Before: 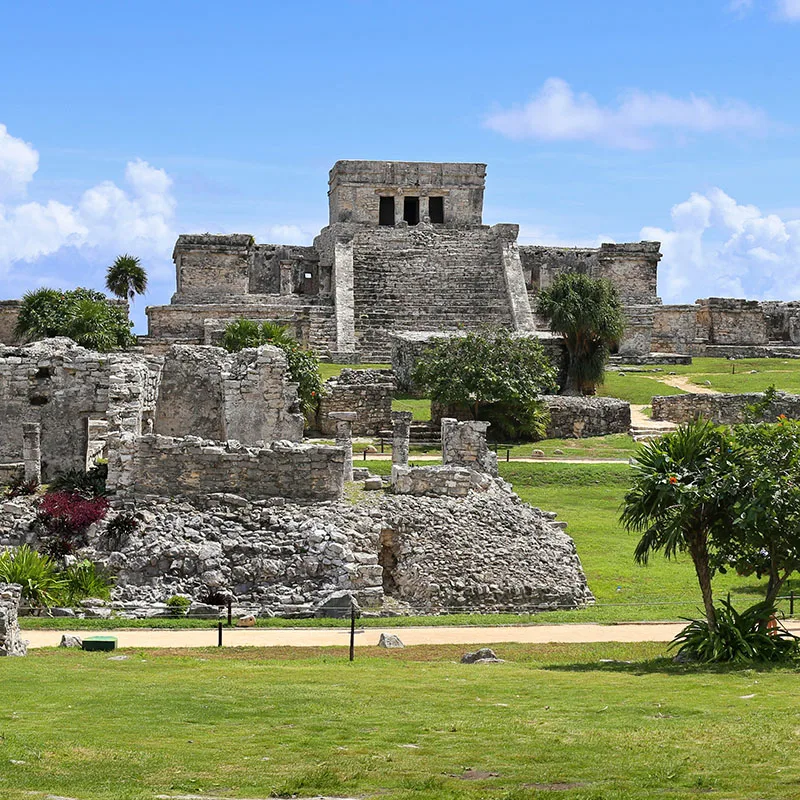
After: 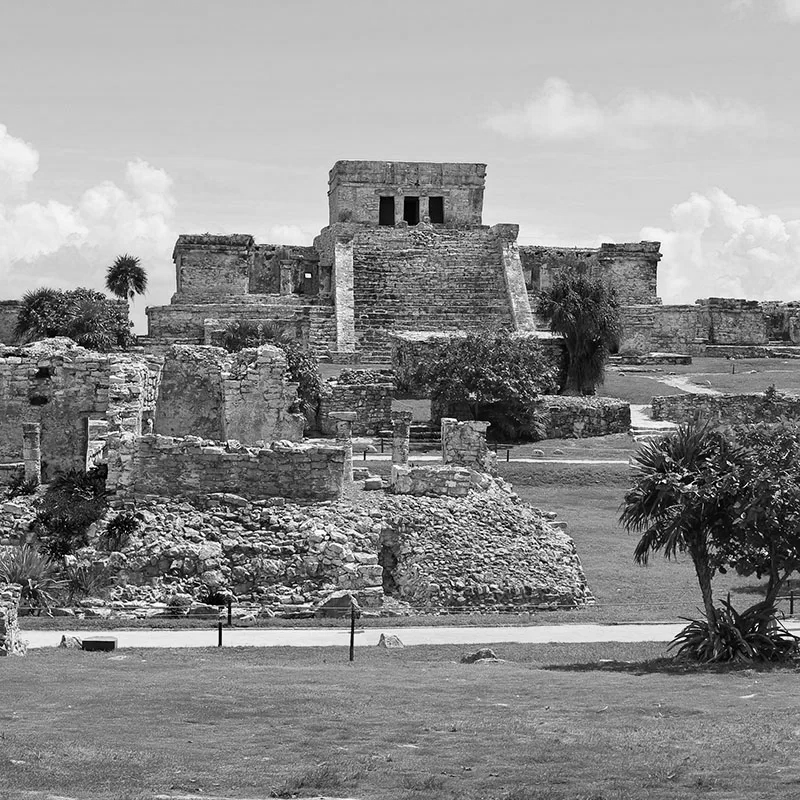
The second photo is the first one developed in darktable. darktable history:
color calibration: output gray [0.28, 0.41, 0.31, 0], illuminant same as pipeline (D50), adaptation none (bypass), x 0.333, y 0.334, temperature 5006.55 K
